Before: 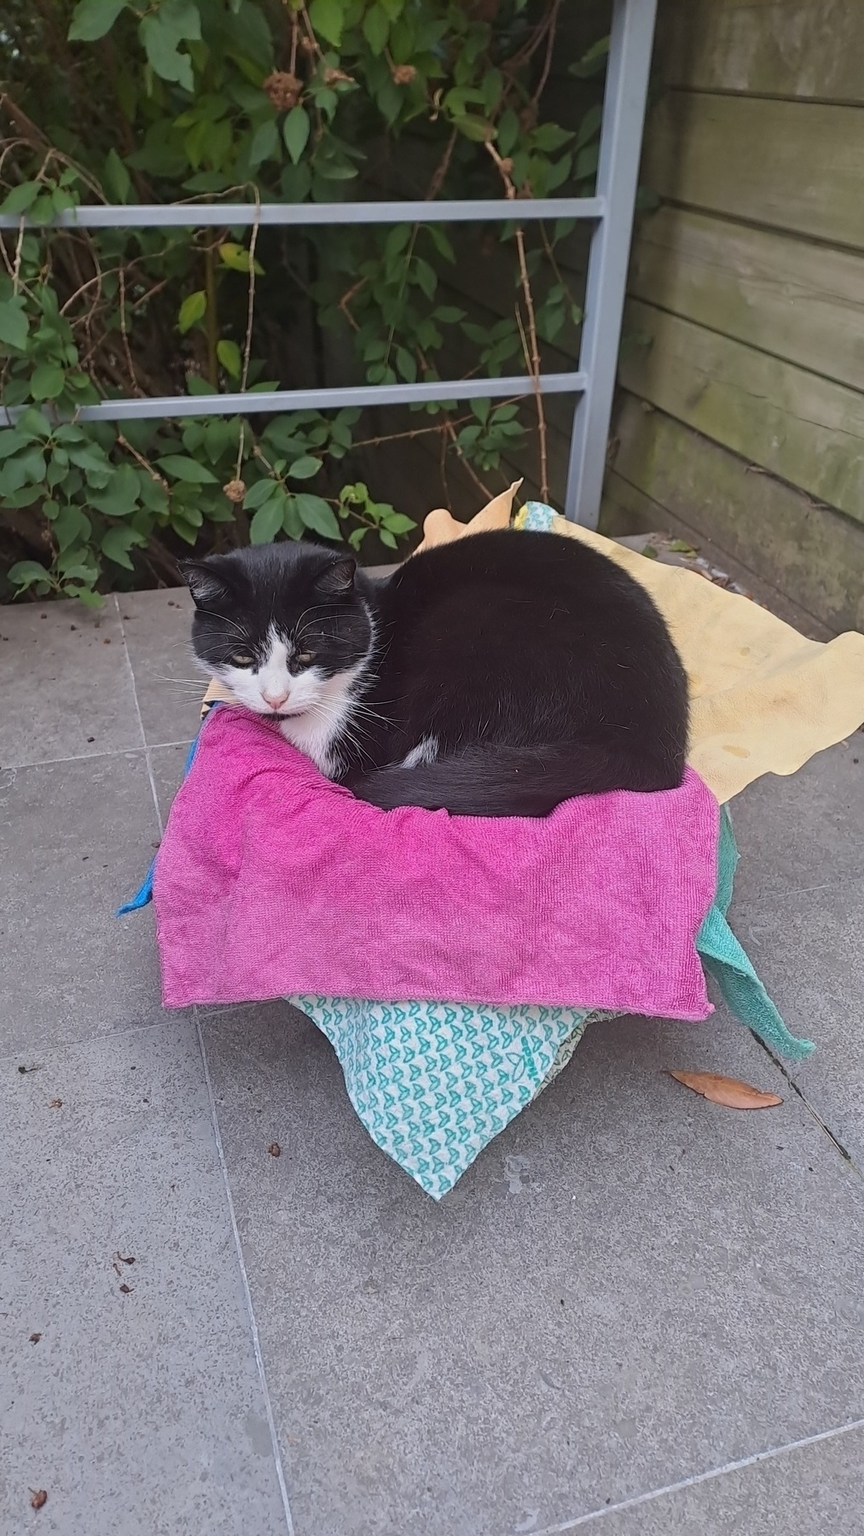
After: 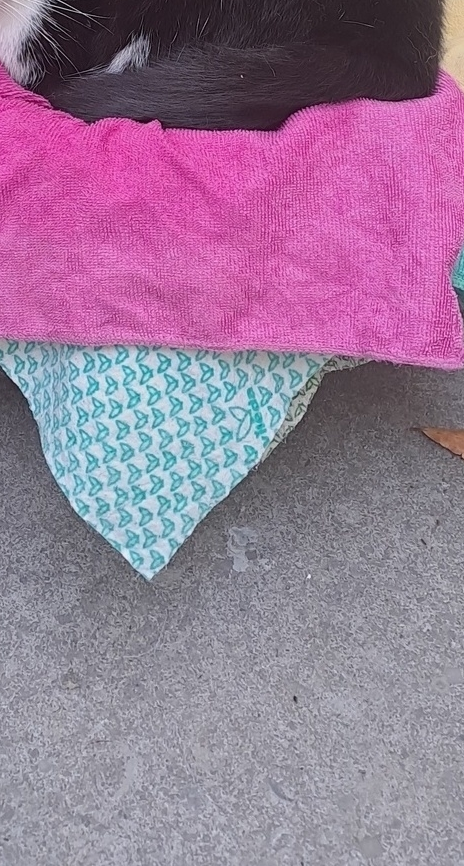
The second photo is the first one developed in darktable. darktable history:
local contrast: mode bilateral grid, contrast 100, coarseness 100, detail 95%, midtone range 0.2
crop: left 35.988%, top 45.999%, right 18.112%, bottom 5.861%
